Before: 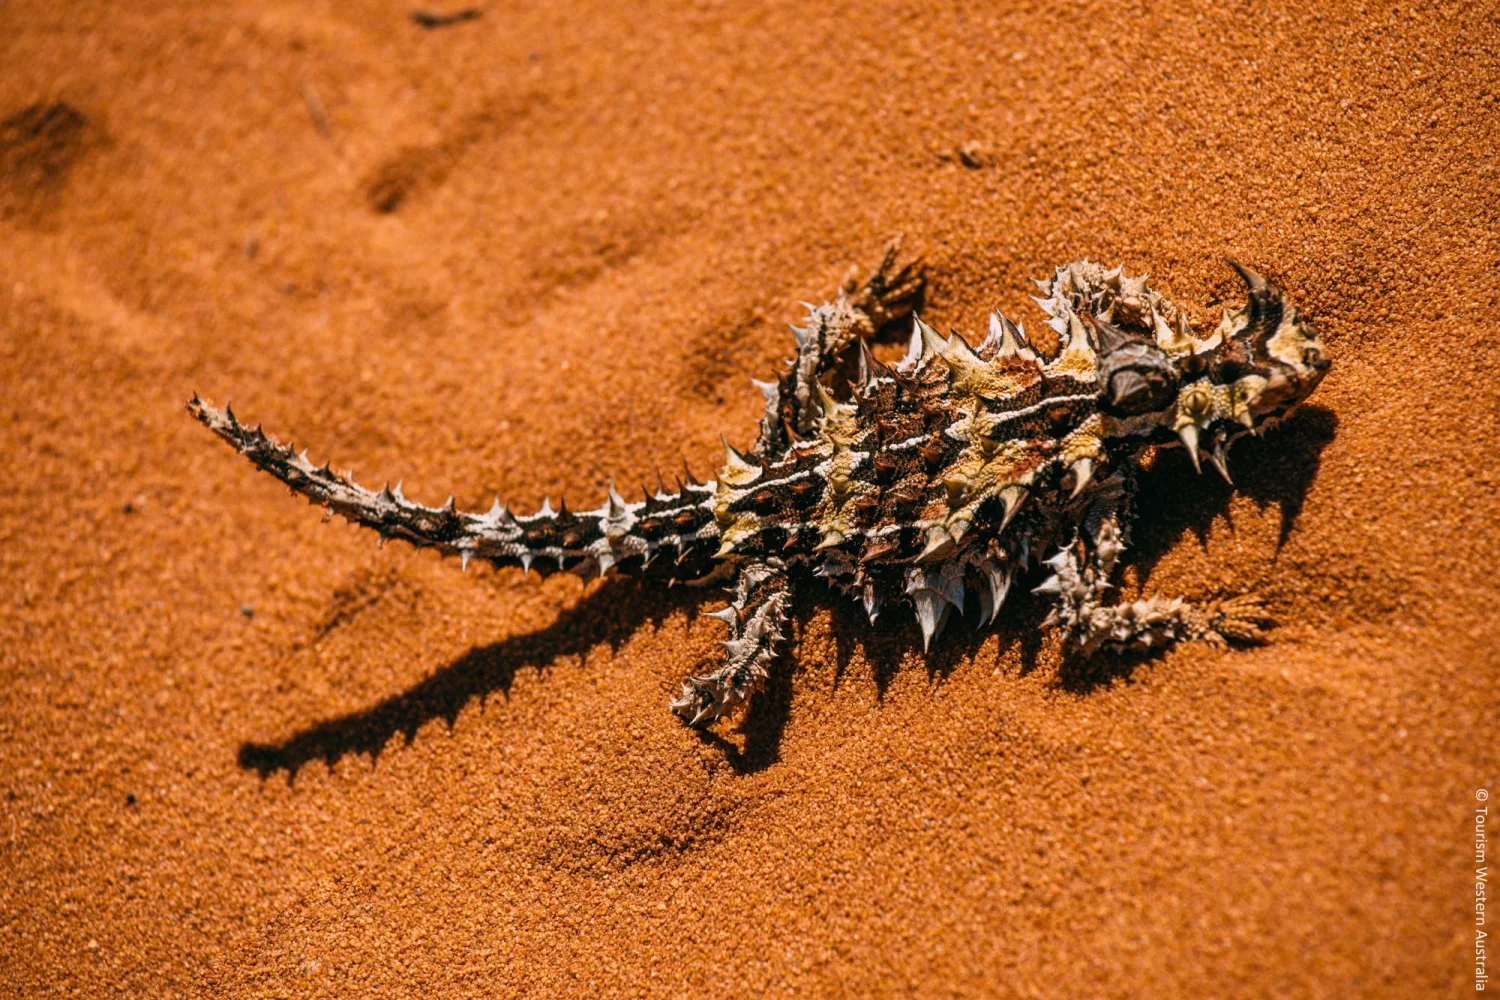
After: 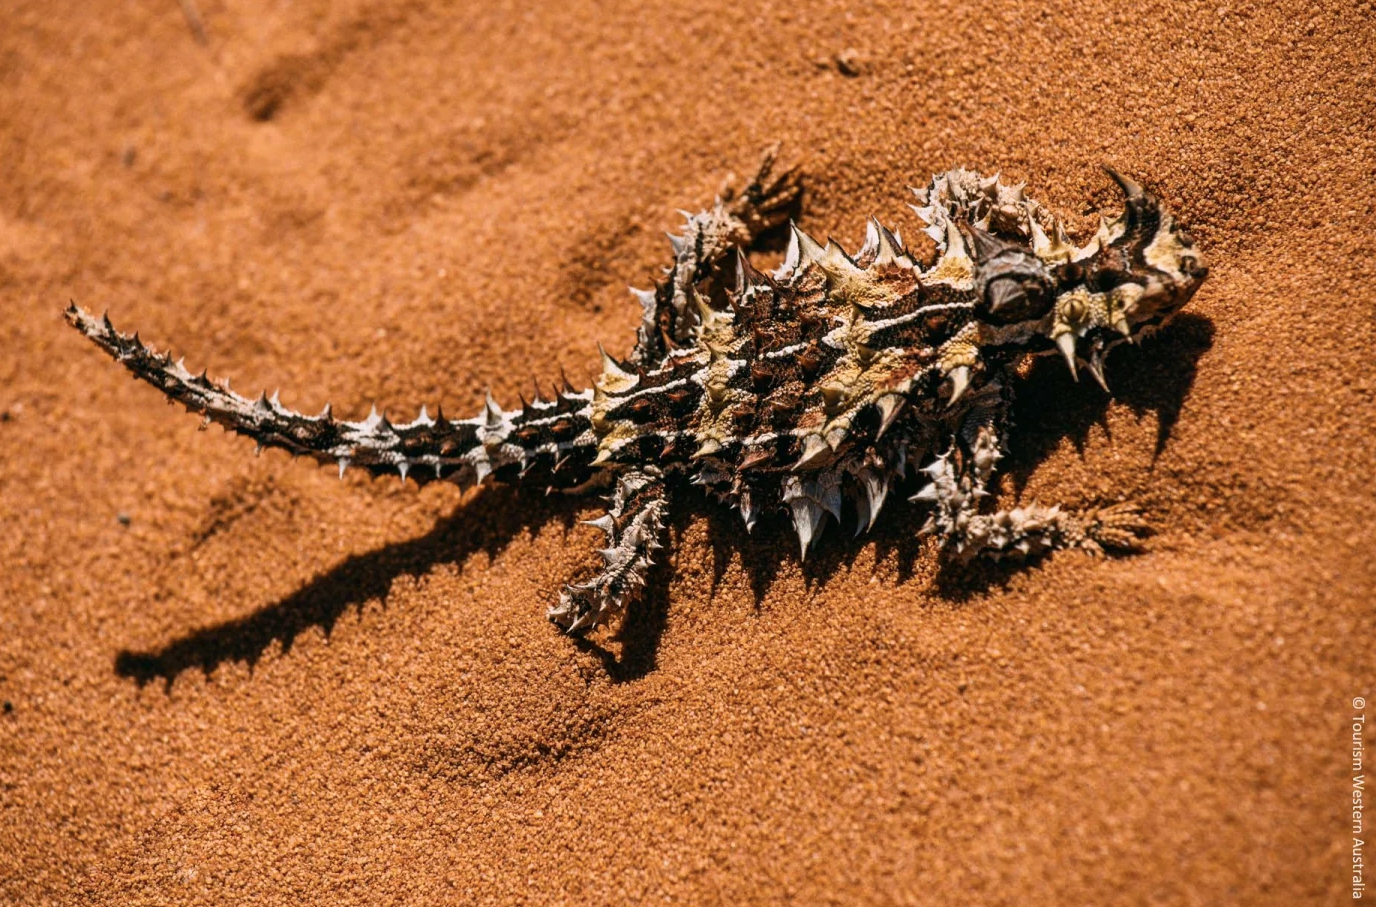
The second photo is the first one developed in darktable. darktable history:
crop and rotate: left 8.262%, top 9.226%
contrast brightness saturation: contrast 0.11, saturation -0.17
